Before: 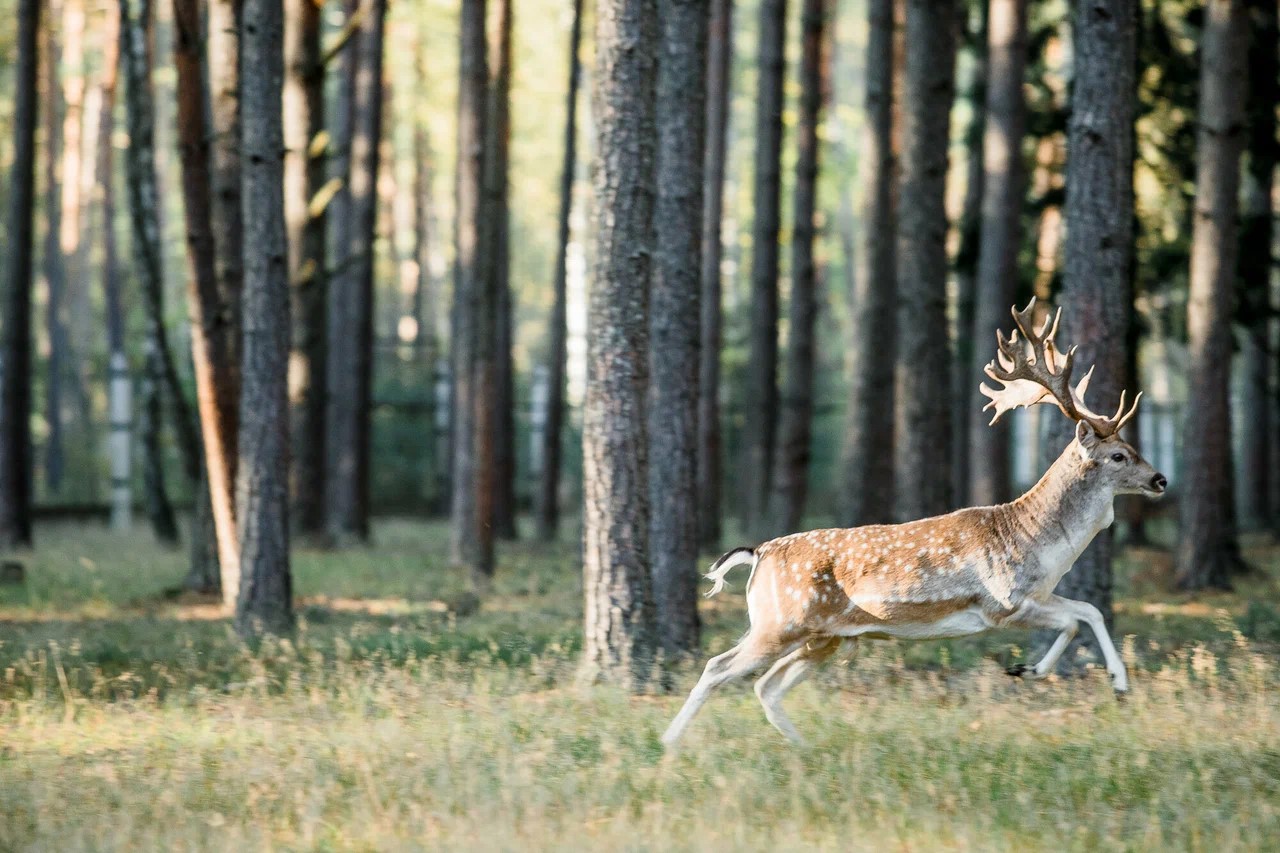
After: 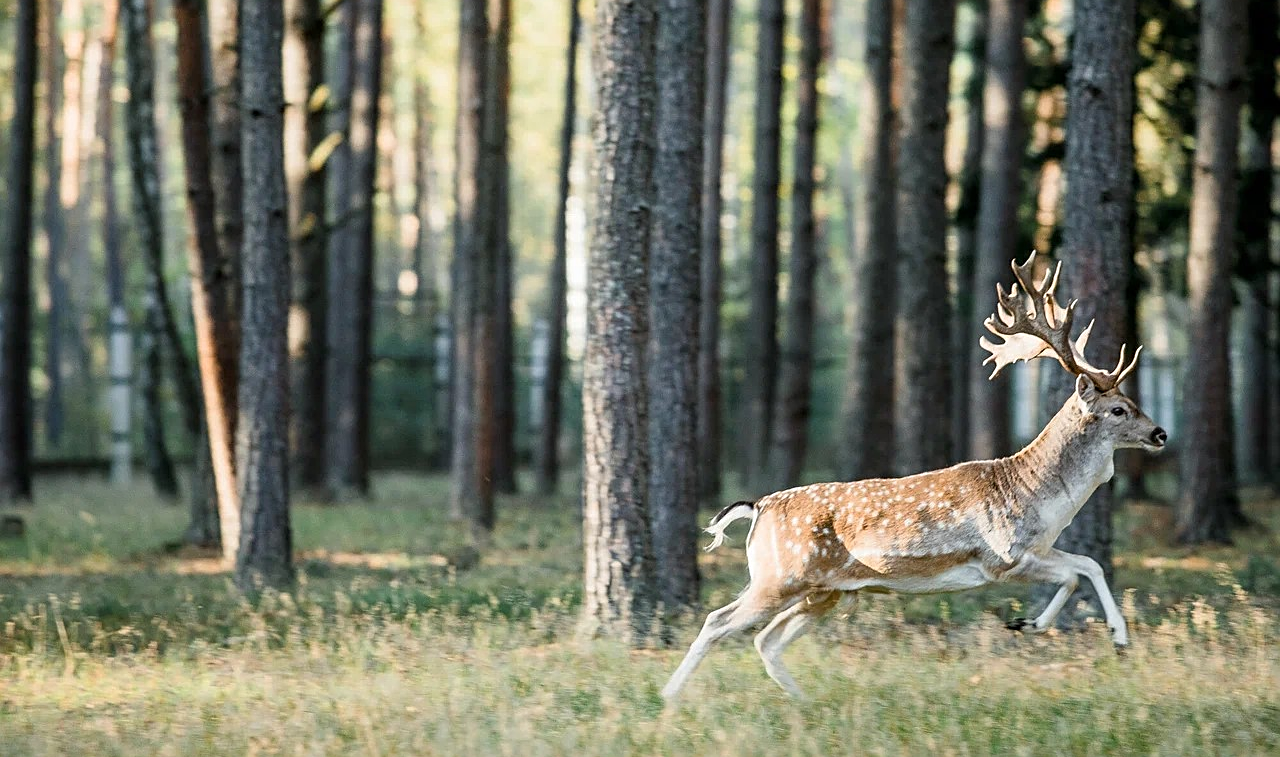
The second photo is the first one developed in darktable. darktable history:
crop and rotate: top 5.465%, bottom 5.731%
exposure: compensate highlight preservation false
sharpen: on, module defaults
